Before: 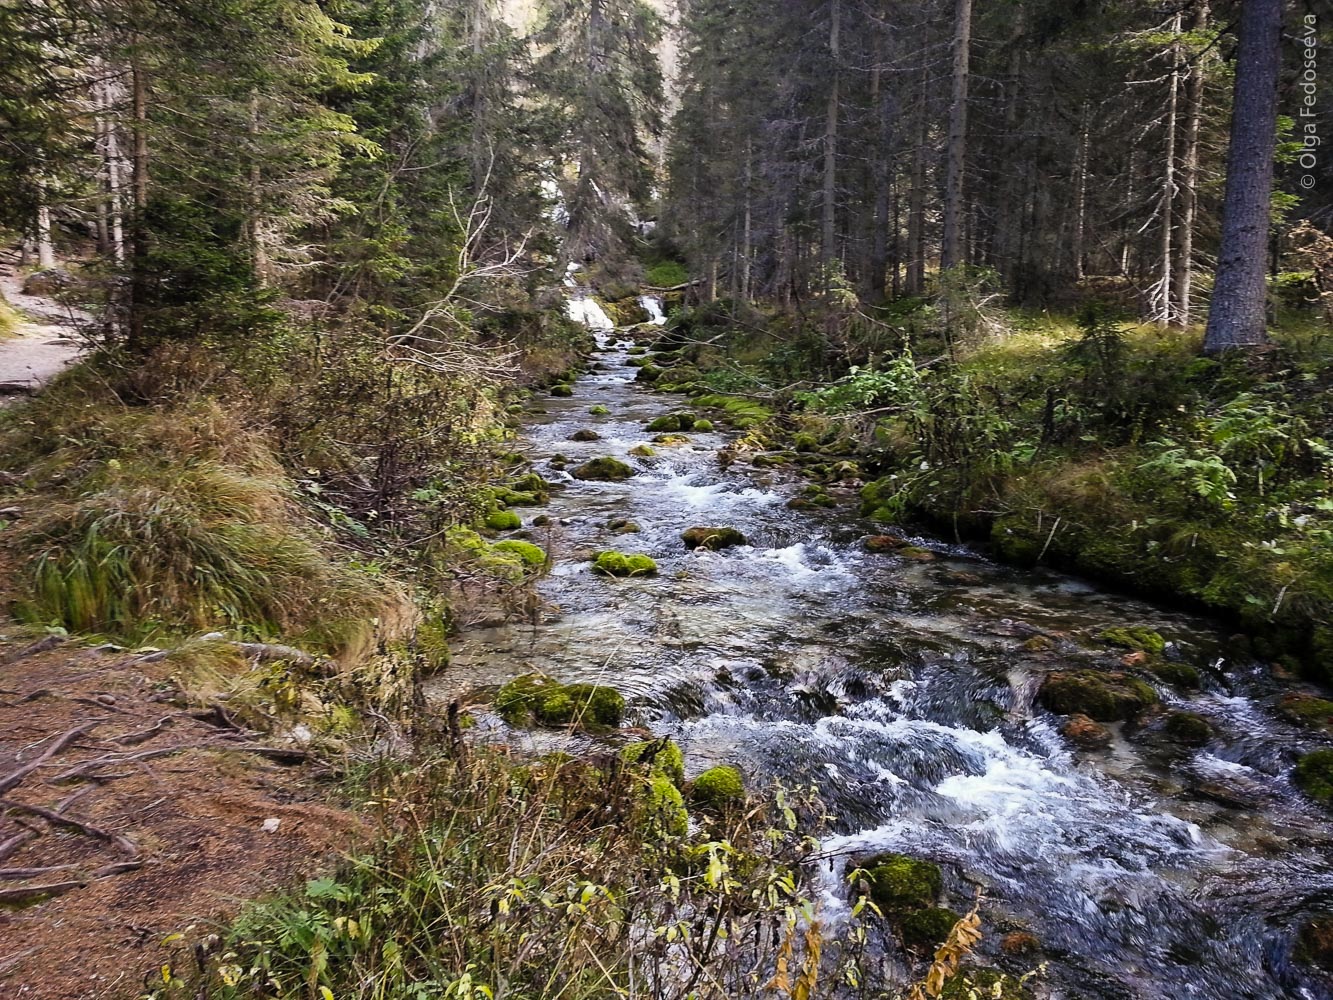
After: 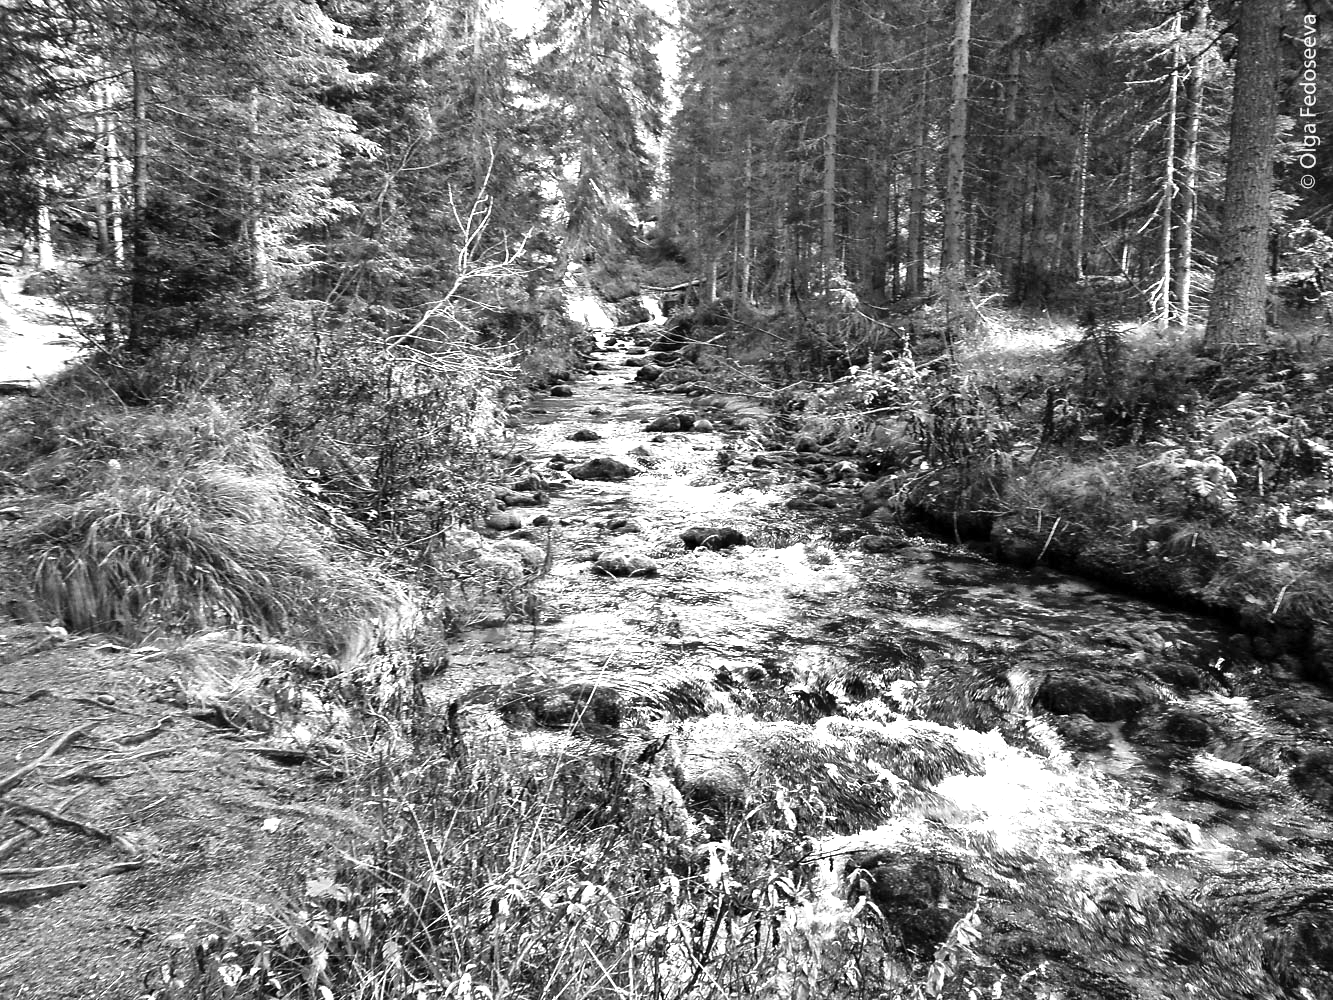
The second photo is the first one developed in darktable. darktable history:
levels: levels [0, 0.352, 0.703]
monochrome: a 1.94, b -0.638
shadows and highlights: shadows 53, soften with gaussian
